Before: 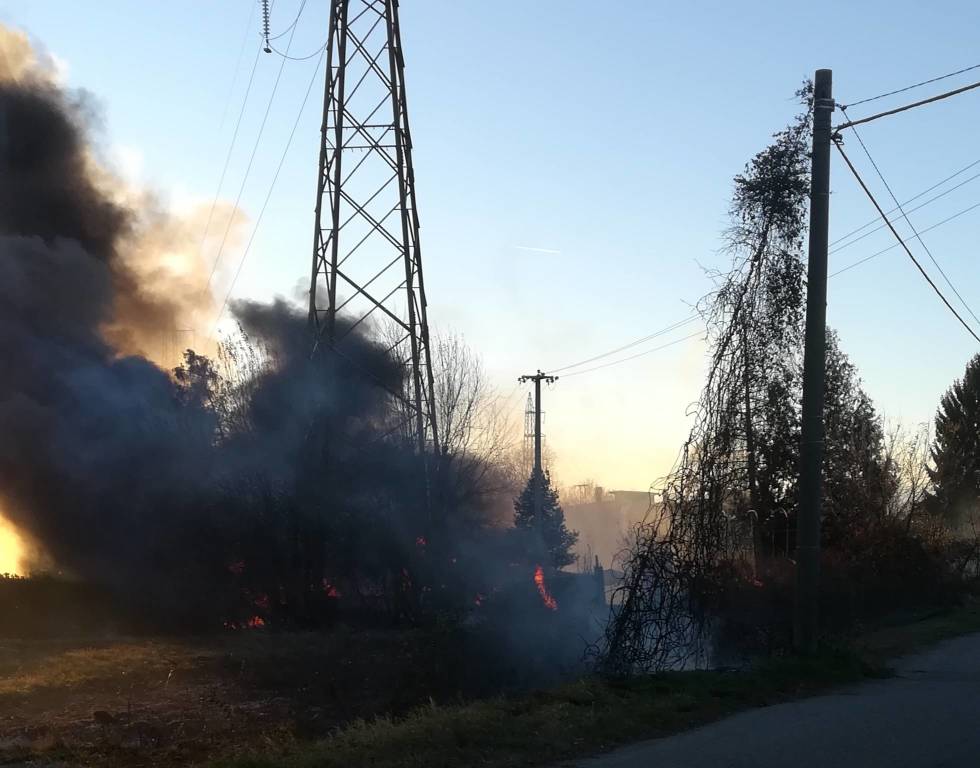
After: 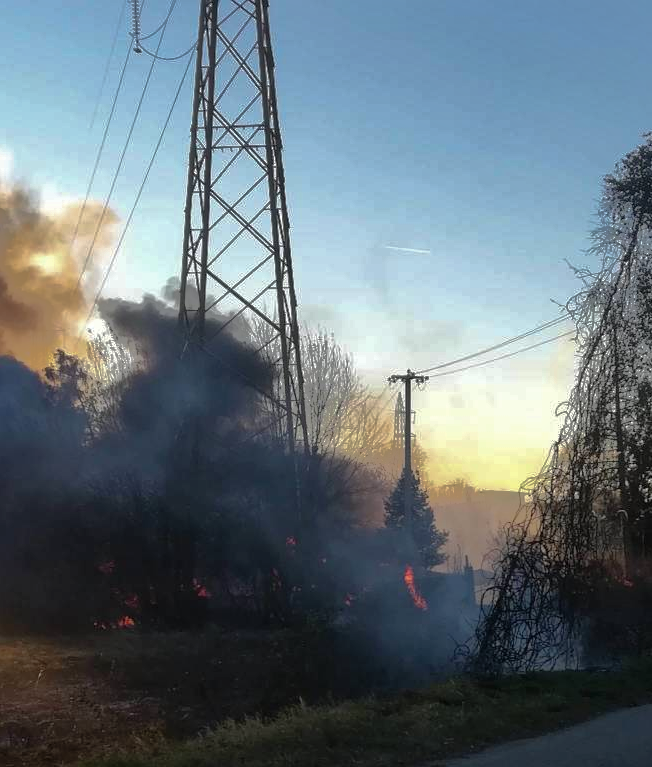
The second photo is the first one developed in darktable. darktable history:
crop and rotate: left 13.328%, right 20.055%
shadows and highlights: shadows 37.94, highlights -74.12
